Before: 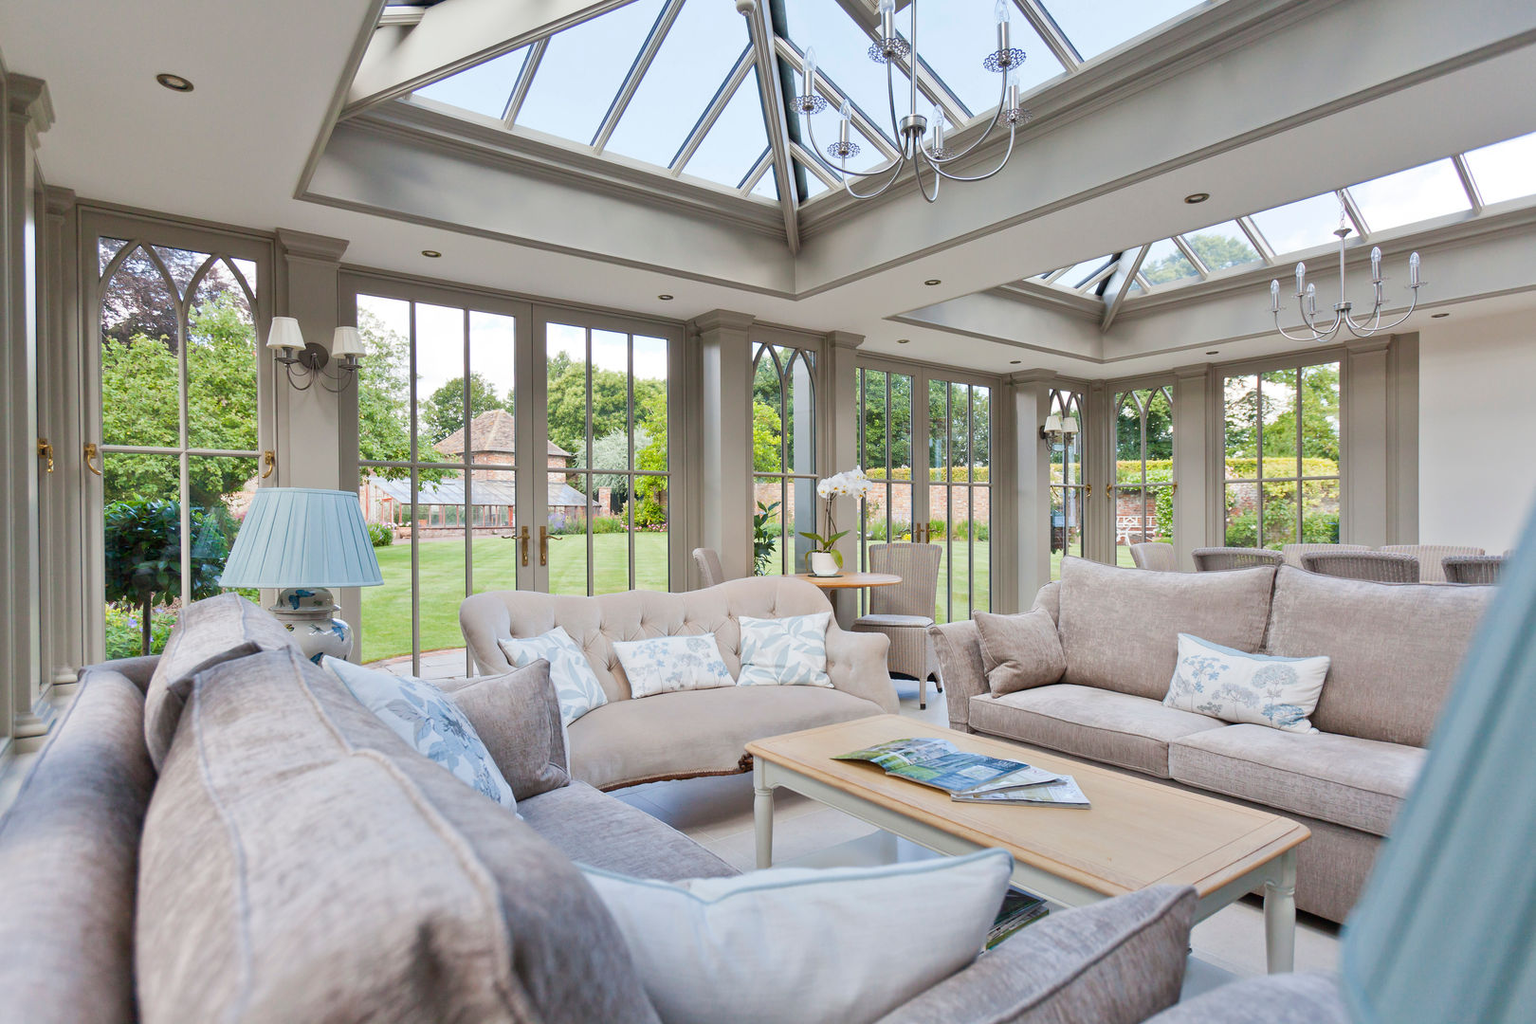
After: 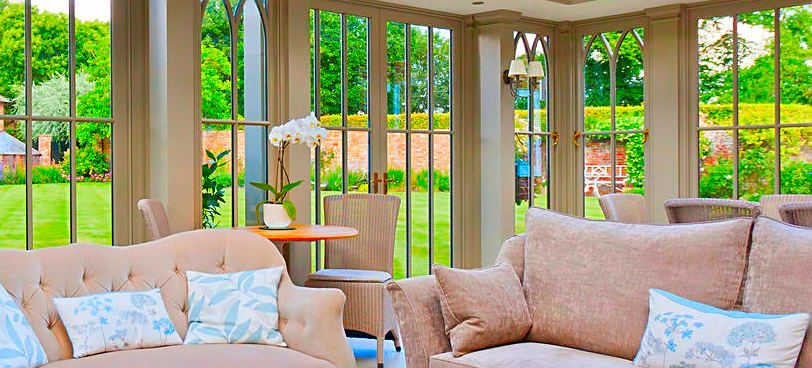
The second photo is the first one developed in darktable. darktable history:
local contrast: mode bilateral grid, contrast 100, coarseness 99, detail 92%, midtone range 0.2
color correction: highlights b* 0.006, saturation 2.98
crop: left 36.657%, top 35.151%, right 13.205%, bottom 30.763%
sharpen: amount 0.538
